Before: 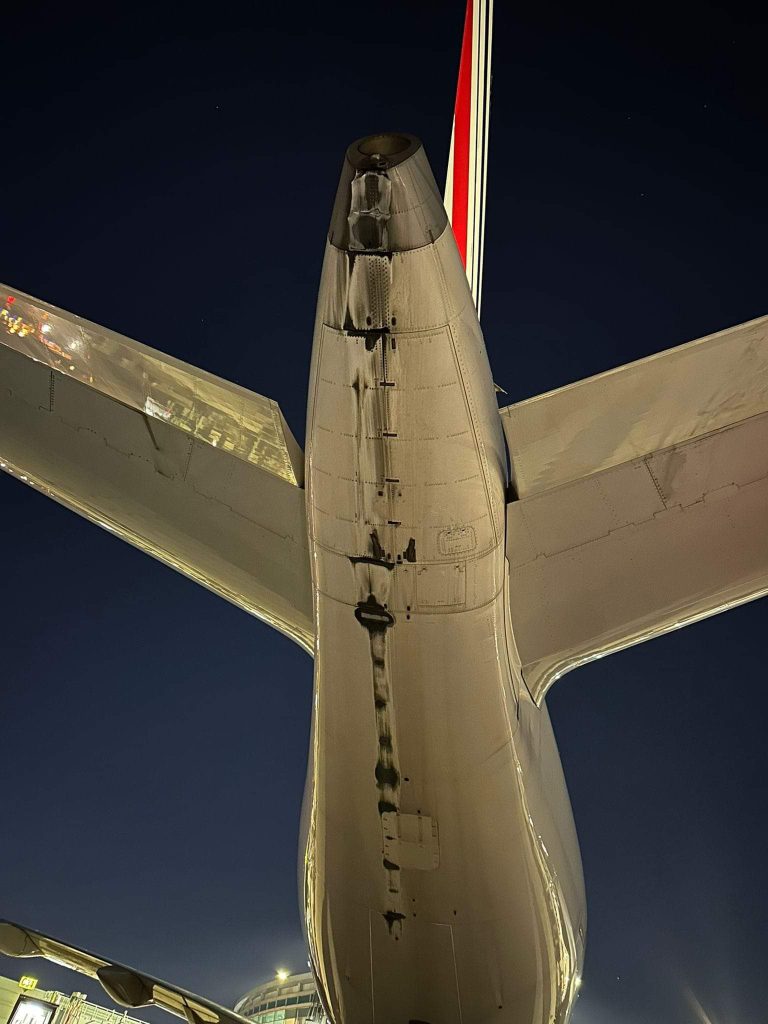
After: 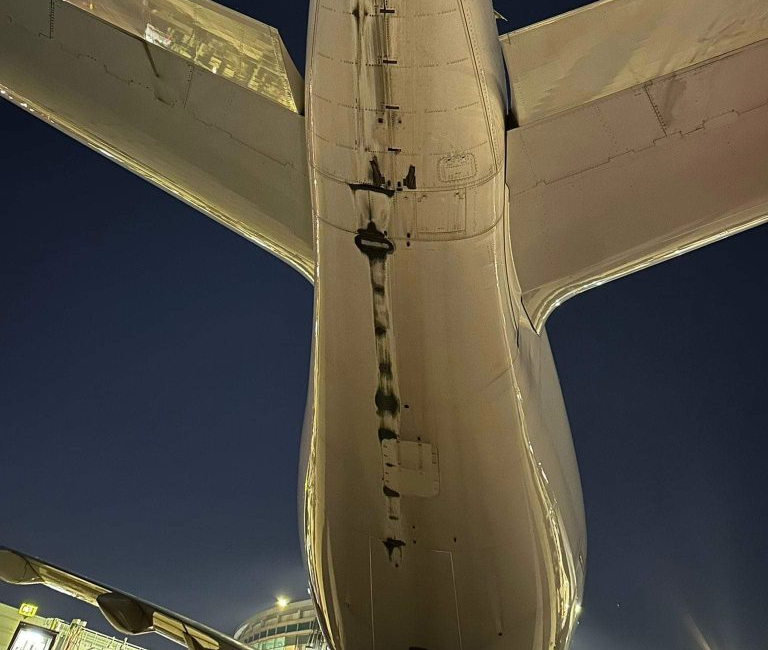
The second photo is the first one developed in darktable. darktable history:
crop and rotate: top 36.435%
vibrance: on, module defaults
